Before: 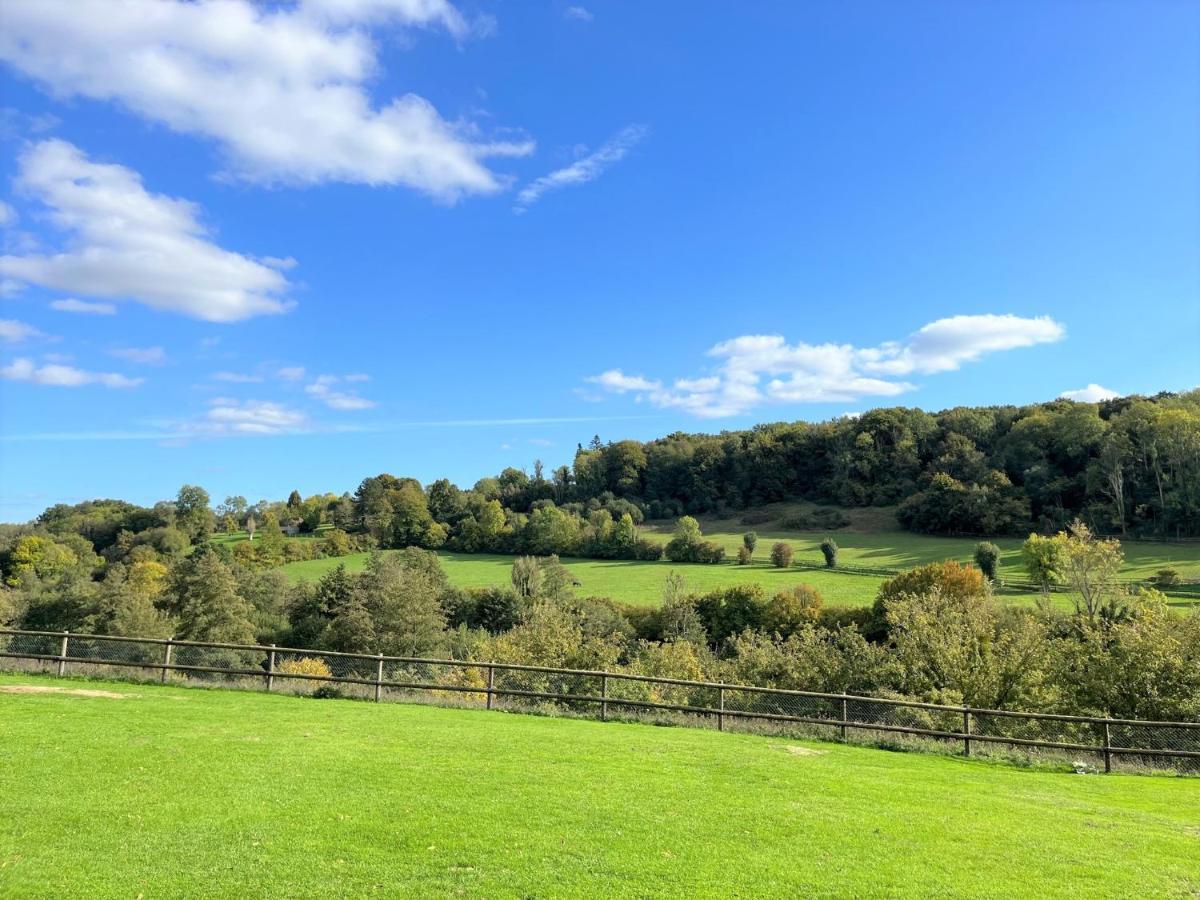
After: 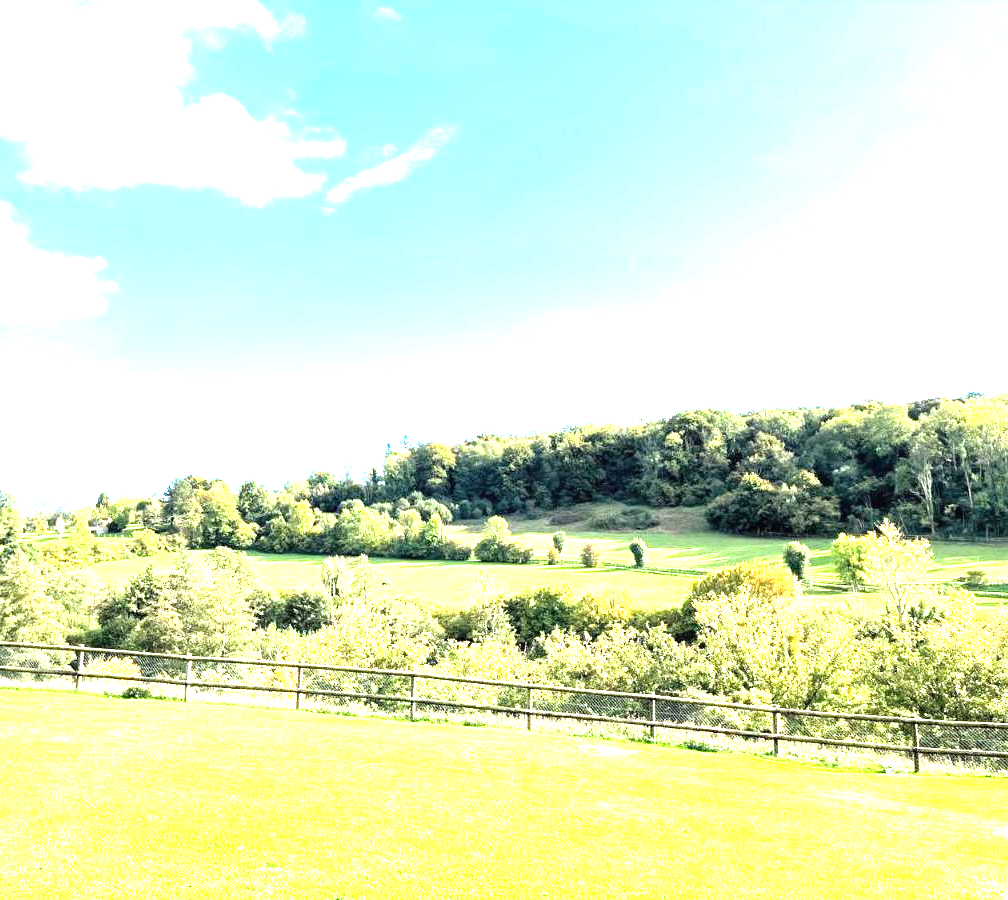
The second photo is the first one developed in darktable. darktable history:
crop: left 15.99%
exposure: black level correction 0, exposure 1.998 EV, compensate exposure bias true, compensate highlight preservation false
tone equalizer: -8 EV -0.728 EV, -7 EV -0.71 EV, -6 EV -0.562 EV, -5 EV -0.418 EV, -3 EV 0.392 EV, -2 EV 0.6 EV, -1 EV 0.687 EV, +0 EV 0.766 EV
